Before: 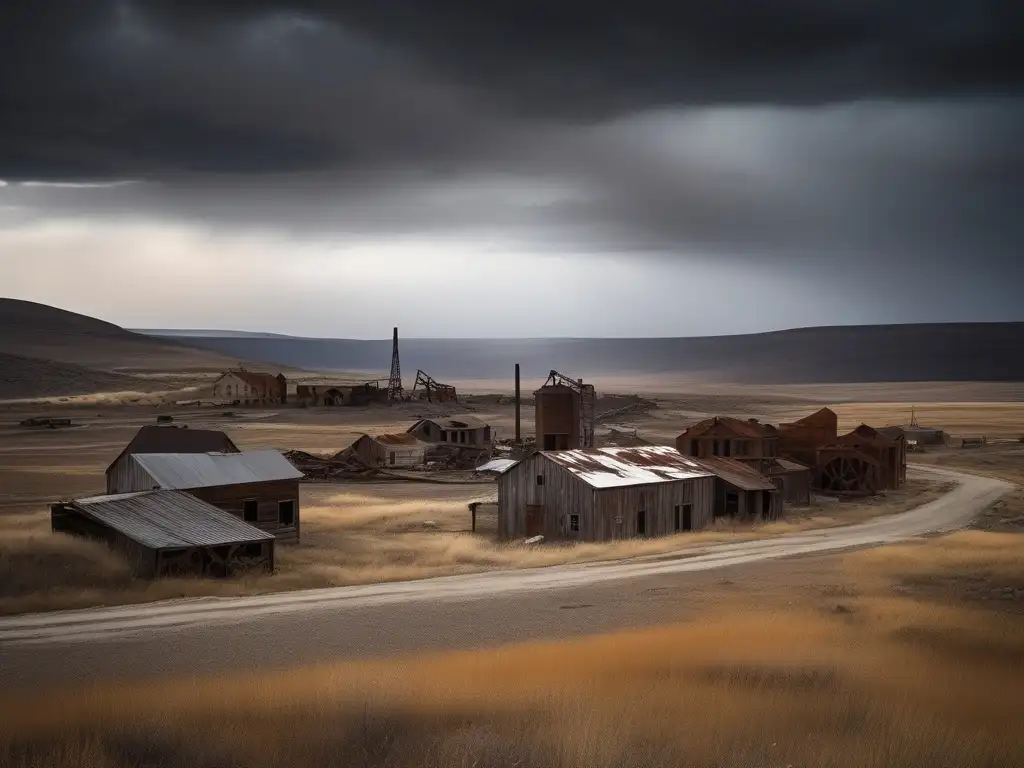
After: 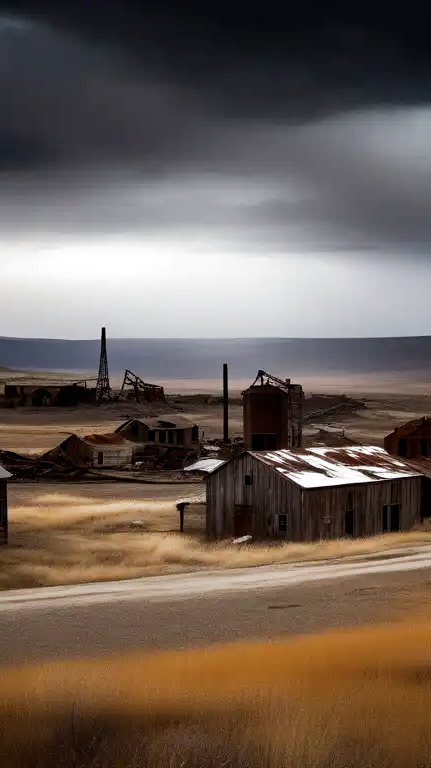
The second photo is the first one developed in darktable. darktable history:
crop: left 28.583%, right 29.231%
filmic rgb: black relative exposure -8.2 EV, white relative exposure 2.2 EV, threshold 3 EV, hardness 7.11, latitude 75%, contrast 1.325, highlights saturation mix -2%, shadows ↔ highlights balance 30%, preserve chrominance no, color science v5 (2021), contrast in shadows safe, contrast in highlights safe, enable highlight reconstruction true
